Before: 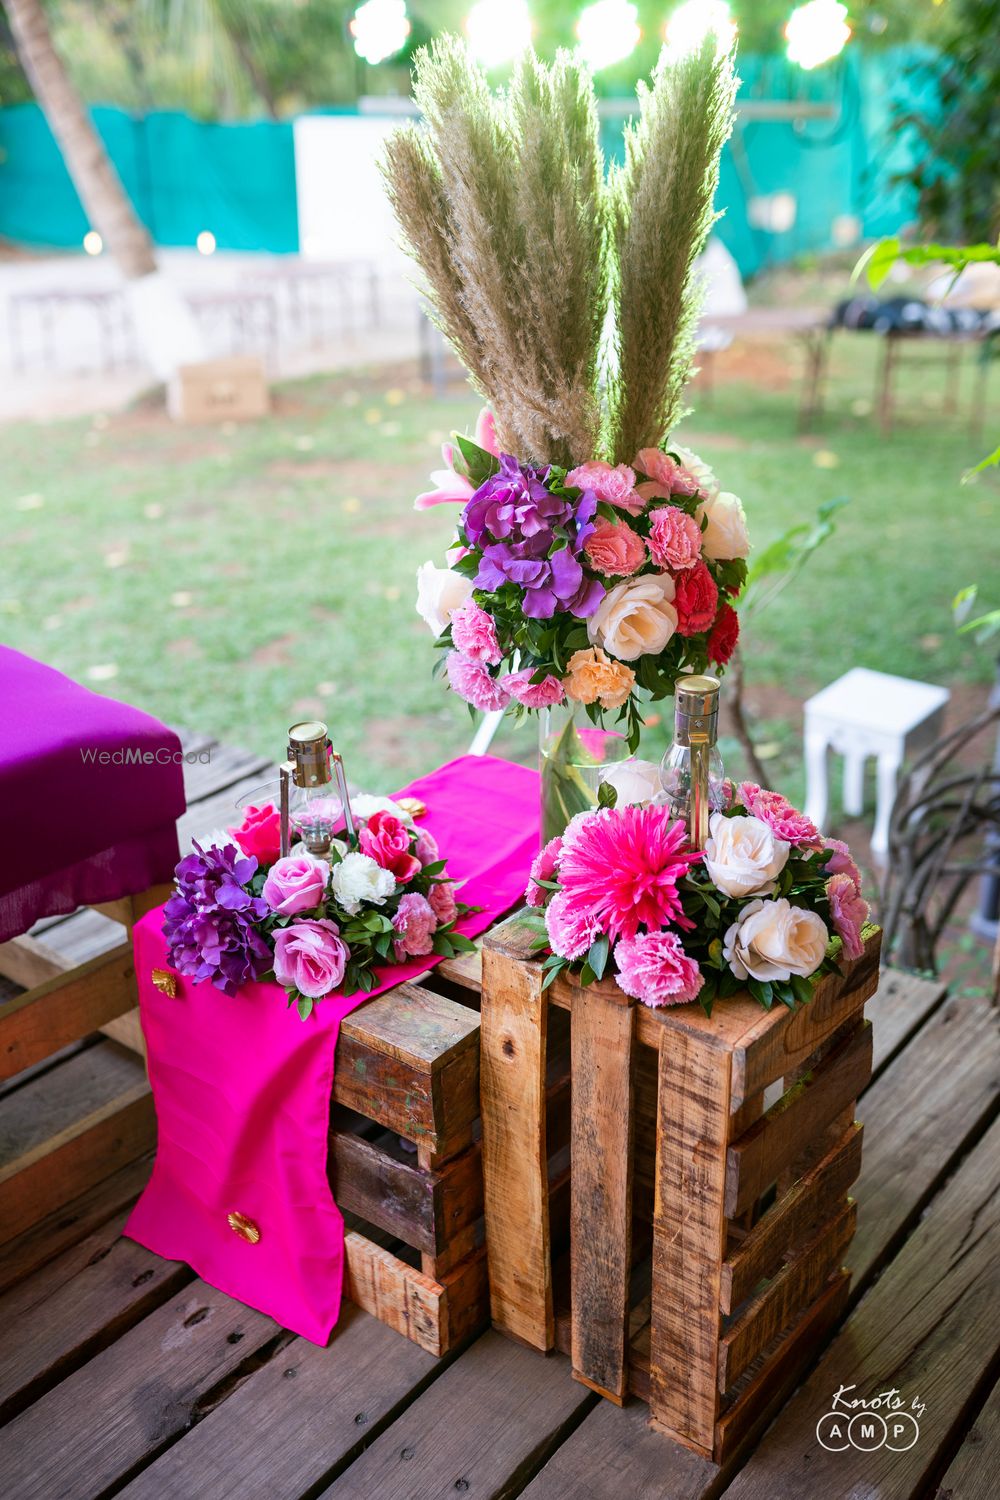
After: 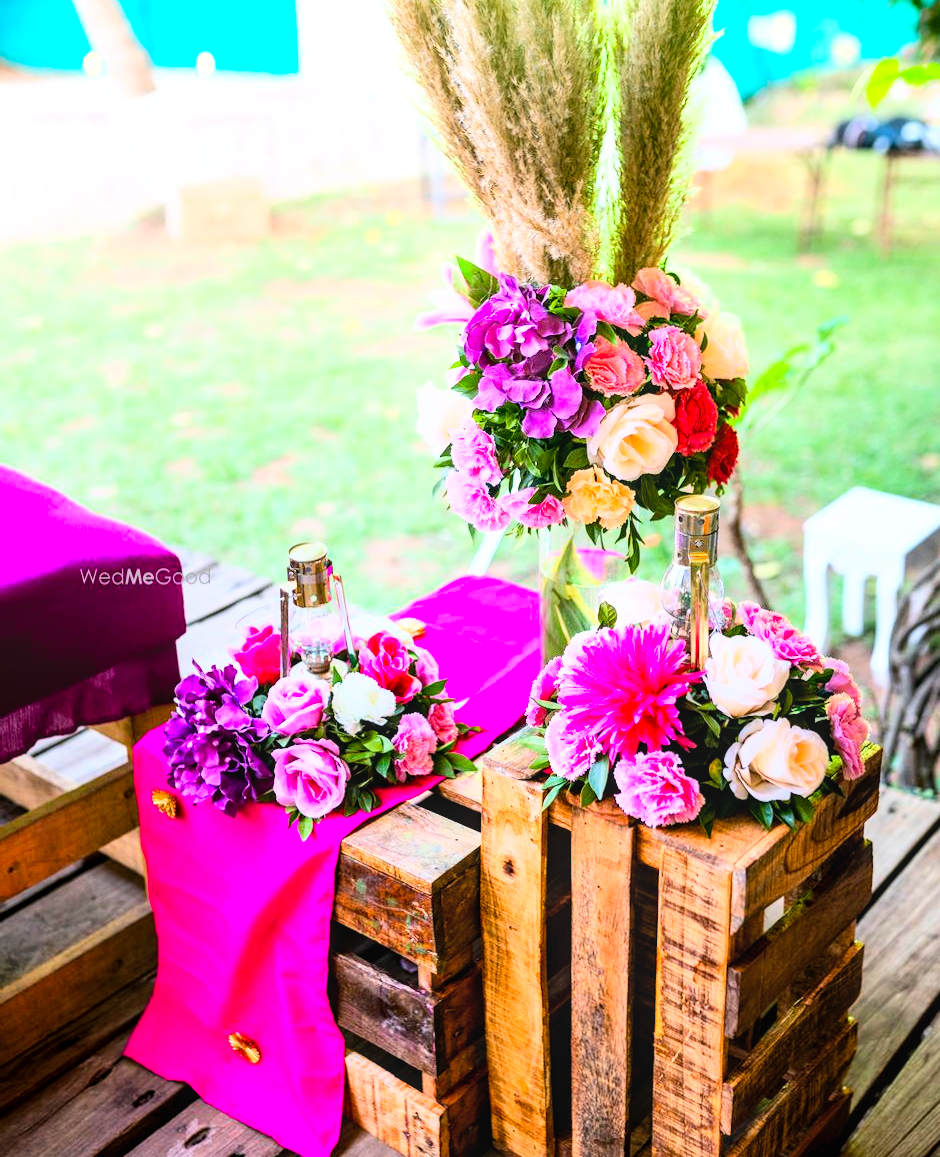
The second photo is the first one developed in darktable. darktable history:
base curve: curves: ch0 [(0, 0) (0.007, 0.004) (0.027, 0.03) (0.046, 0.07) (0.207, 0.54) (0.442, 0.872) (0.673, 0.972) (1, 1)]
crop and rotate: angle 0.071°, top 11.973%, right 5.758%, bottom 10.695%
local contrast: detail 118%
color balance rgb: global offset › luminance -0.368%, linear chroma grading › global chroma 15.418%, perceptual saturation grading › global saturation 1.906%, perceptual saturation grading › highlights -2.427%, perceptual saturation grading › mid-tones 4.578%, perceptual saturation grading › shadows 6.969%, perceptual brilliance grading › global brilliance 3.016%, perceptual brilliance grading › highlights -2.883%, perceptual brilliance grading › shadows 3.581%
